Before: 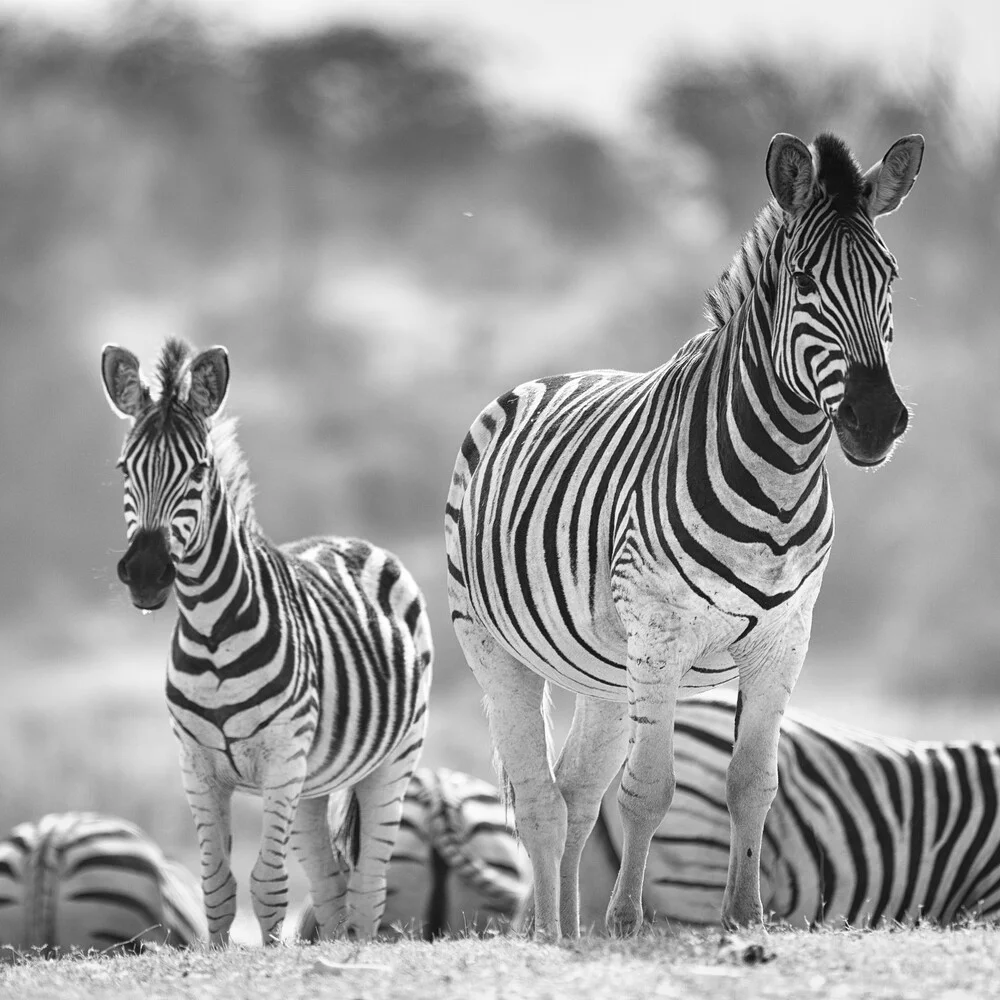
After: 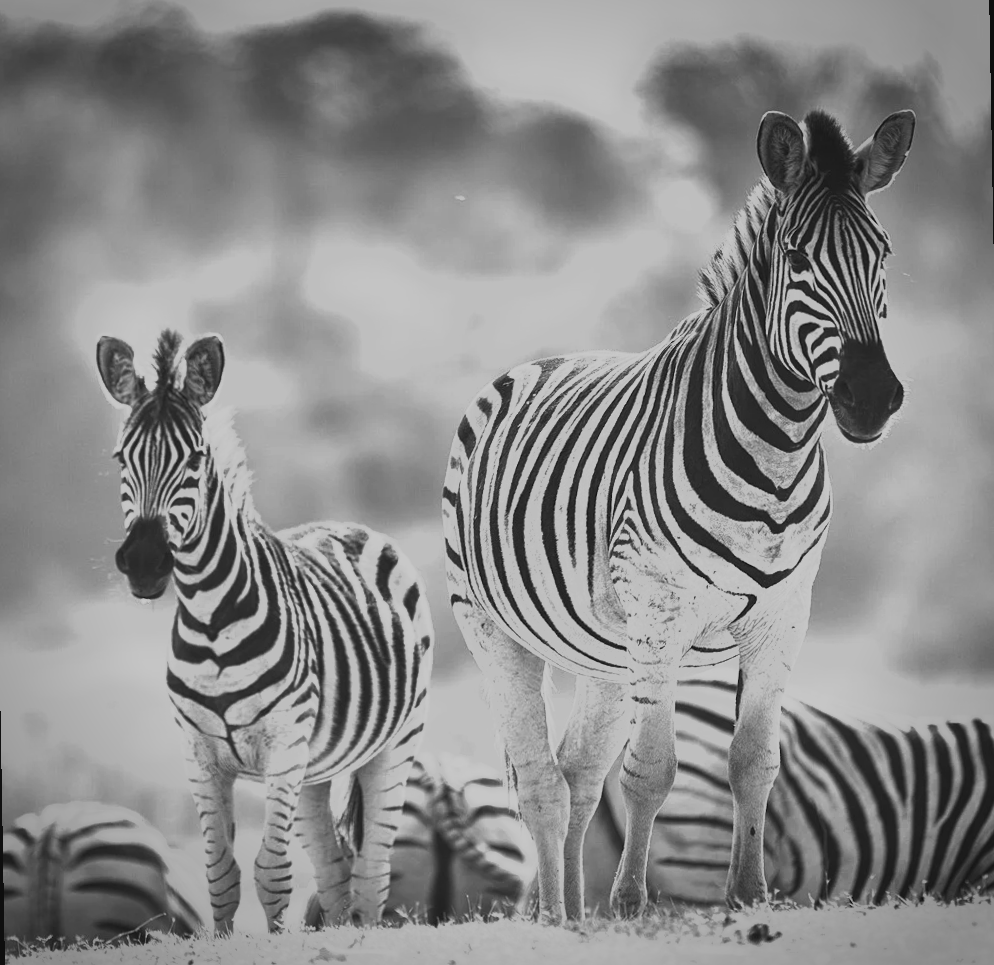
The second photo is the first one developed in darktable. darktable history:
rotate and perspective: rotation -1°, crop left 0.011, crop right 0.989, crop top 0.025, crop bottom 0.975
exposure: black level correction -0.002, exposure 0.54 EV, compensate highlight preservation false
monochrome: a 79.32, b 81.83, size 1.1
vignetting: automatic ratio true
tone curve: curves: ch0 [(0, 0.081) (0.483, 0.453) (0.881, 0.992)]
